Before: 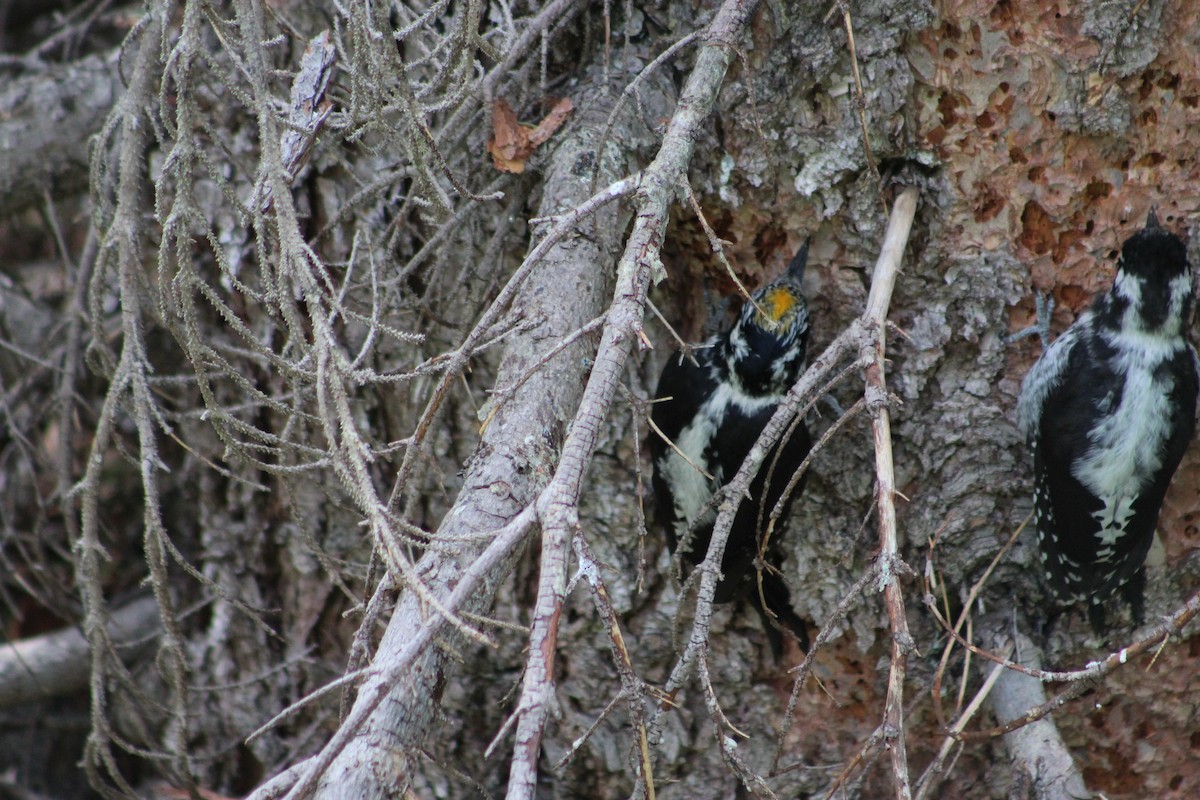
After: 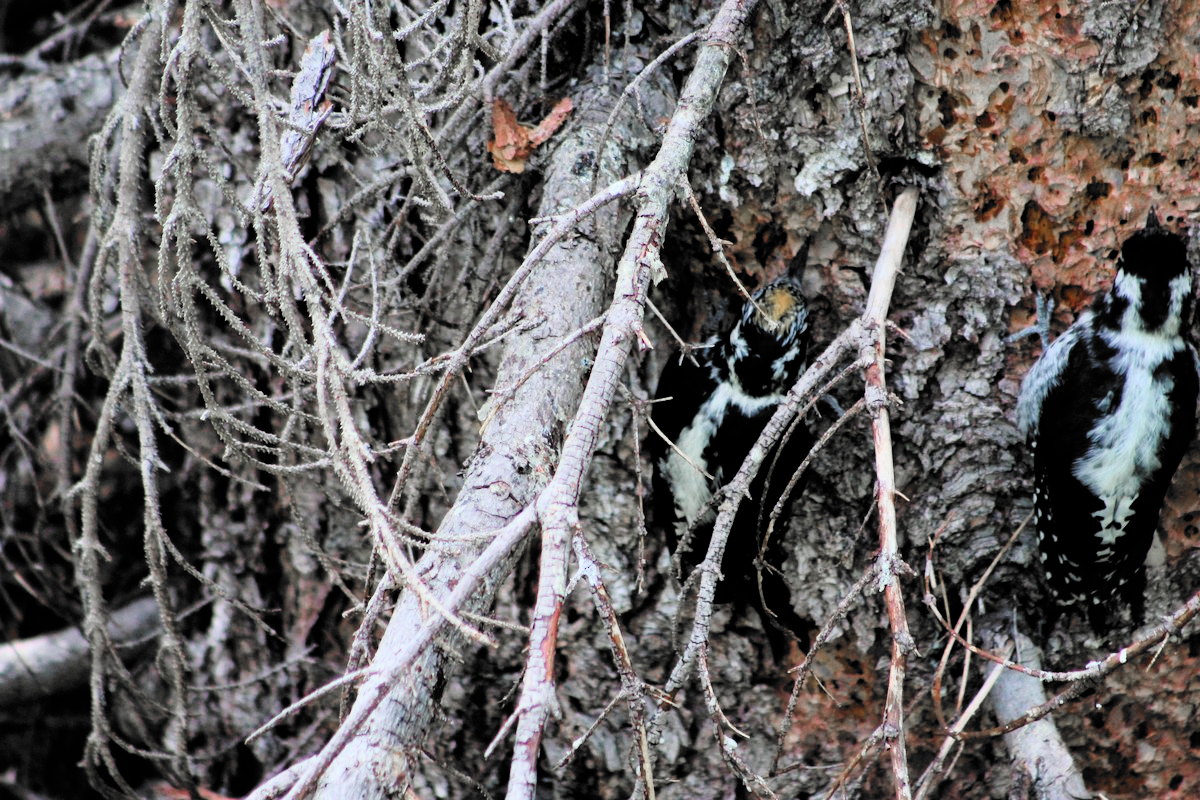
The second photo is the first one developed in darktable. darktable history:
filmic rgb: black relative exposure -5 EV, white relative exposure 3.54 EV, hardness 3.17, contrast 1.511, highlights saturation mix -48.8%, color science v6 (2022)
shadows and highlights: shadows -29.39, highlights 30.64
color balance rgb: perceptual saturation grading › global saturation 0.643%, perceptual saturation grading › highlights -17.299%, perceptual saturation grading › mid-tones 32.375%, perceptual saturation grading › shadows 50.385%, global vibrance 20%
exposure: black level correction 0.001, exposure 0.498 EV, compensate exposure bias true, compensate highlight preservation false
color zones: curves: ch1 [(0, 0.708) (0.088, 0.648) (0.245, 0.187) (0.429, 0.326) (0.571, 0.498) (0.714, 0.5) (0.857, 0.5) (1, 0.708)]
